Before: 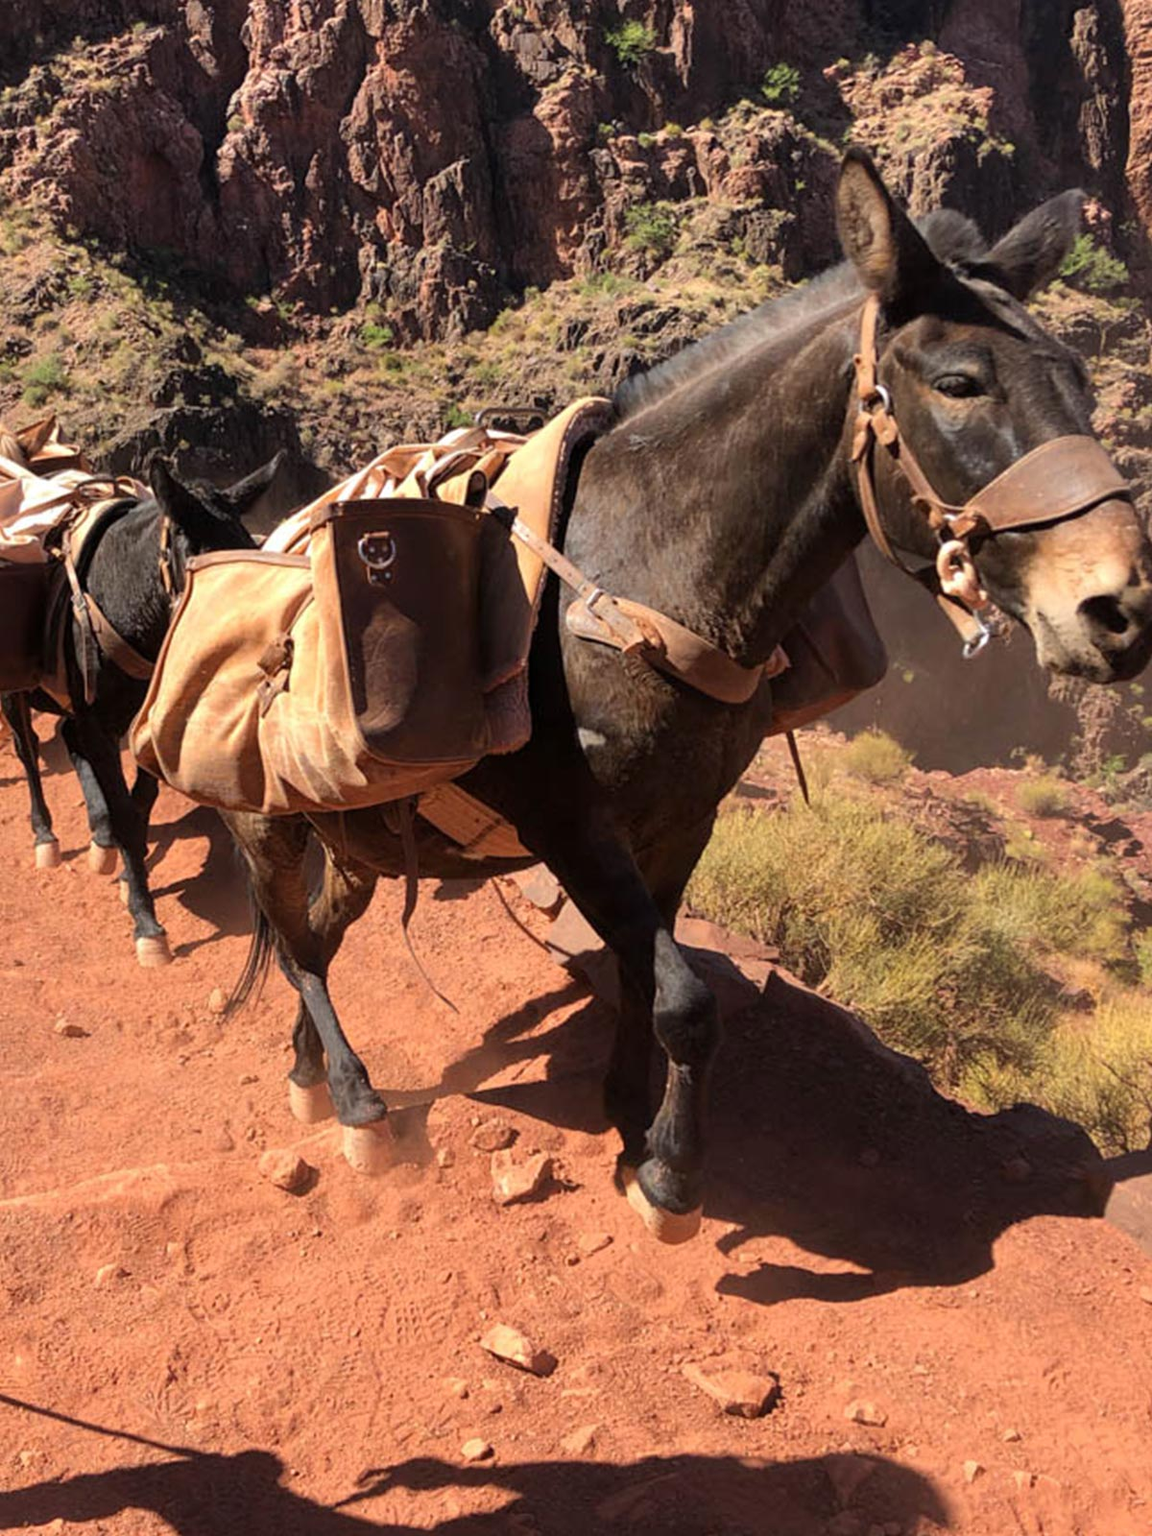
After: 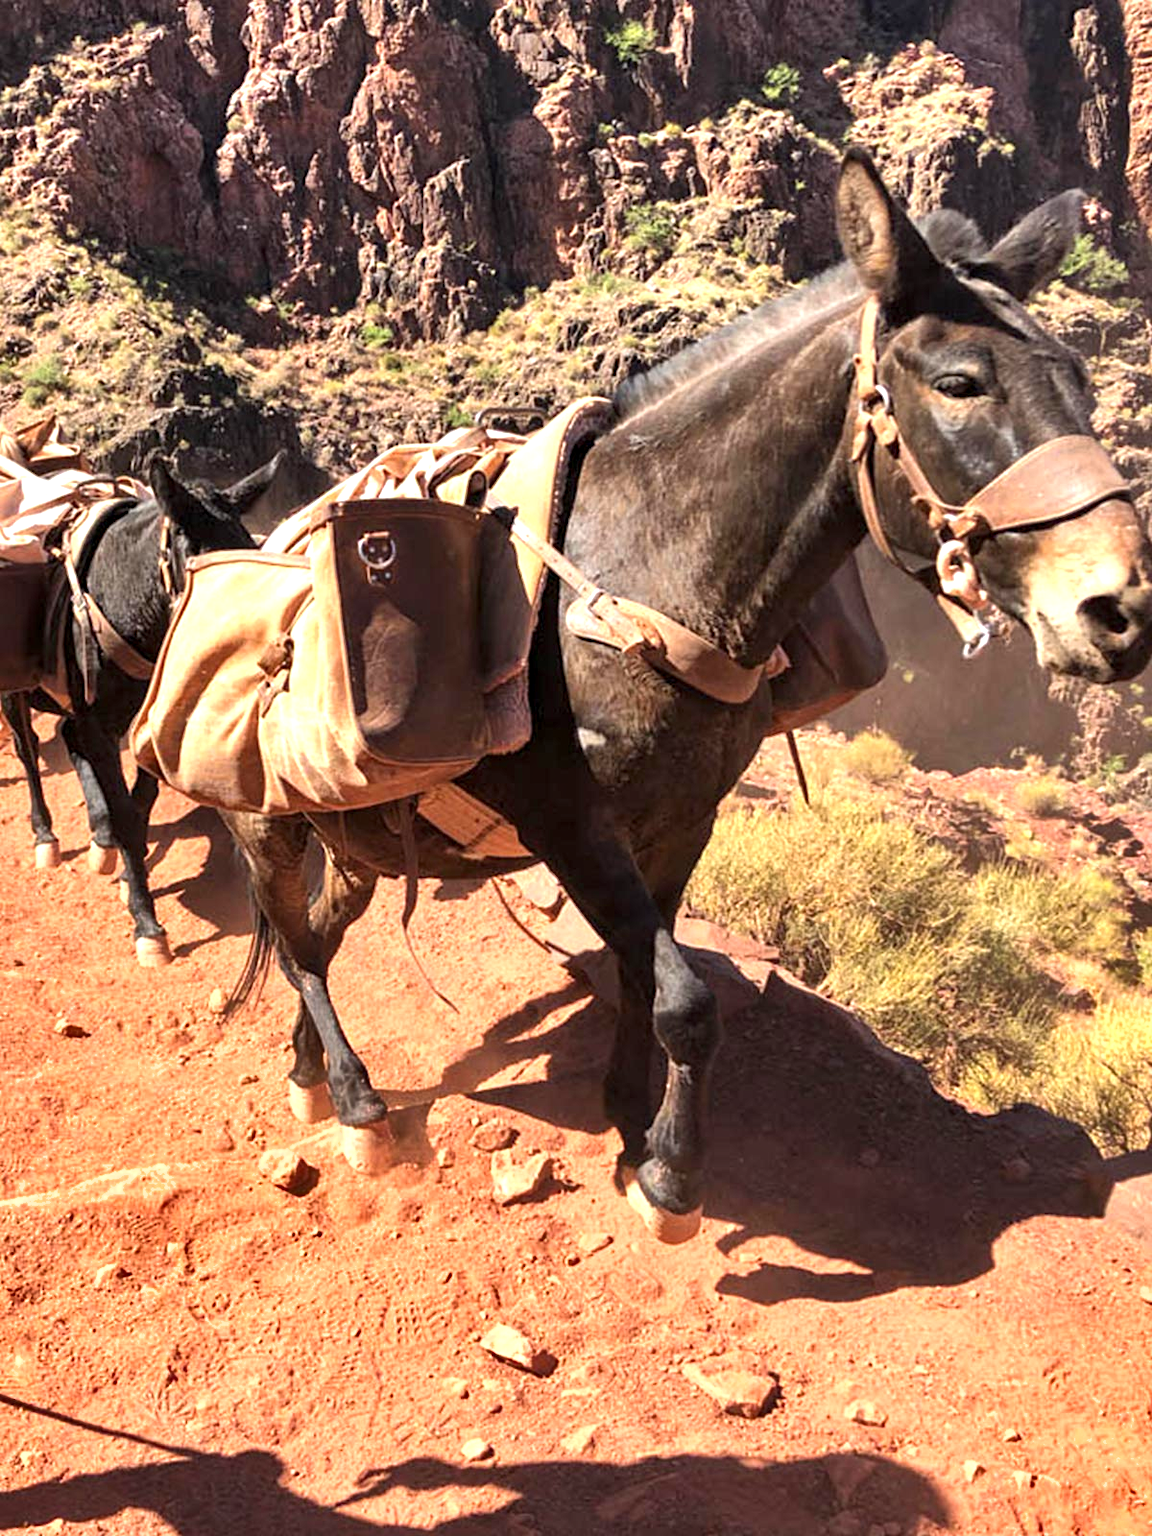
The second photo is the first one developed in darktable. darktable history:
exposure: exposure 0.921 EV, compensate highlight preservation false
contrast equalizer: y [[0.5, 0.501, 0.532, 0.538, 0.54, 0.541], [0.5 ×6], [0.5 ×6], [0 ×6], [0 ×6]]
shadows and highlights: soften with gaussian
